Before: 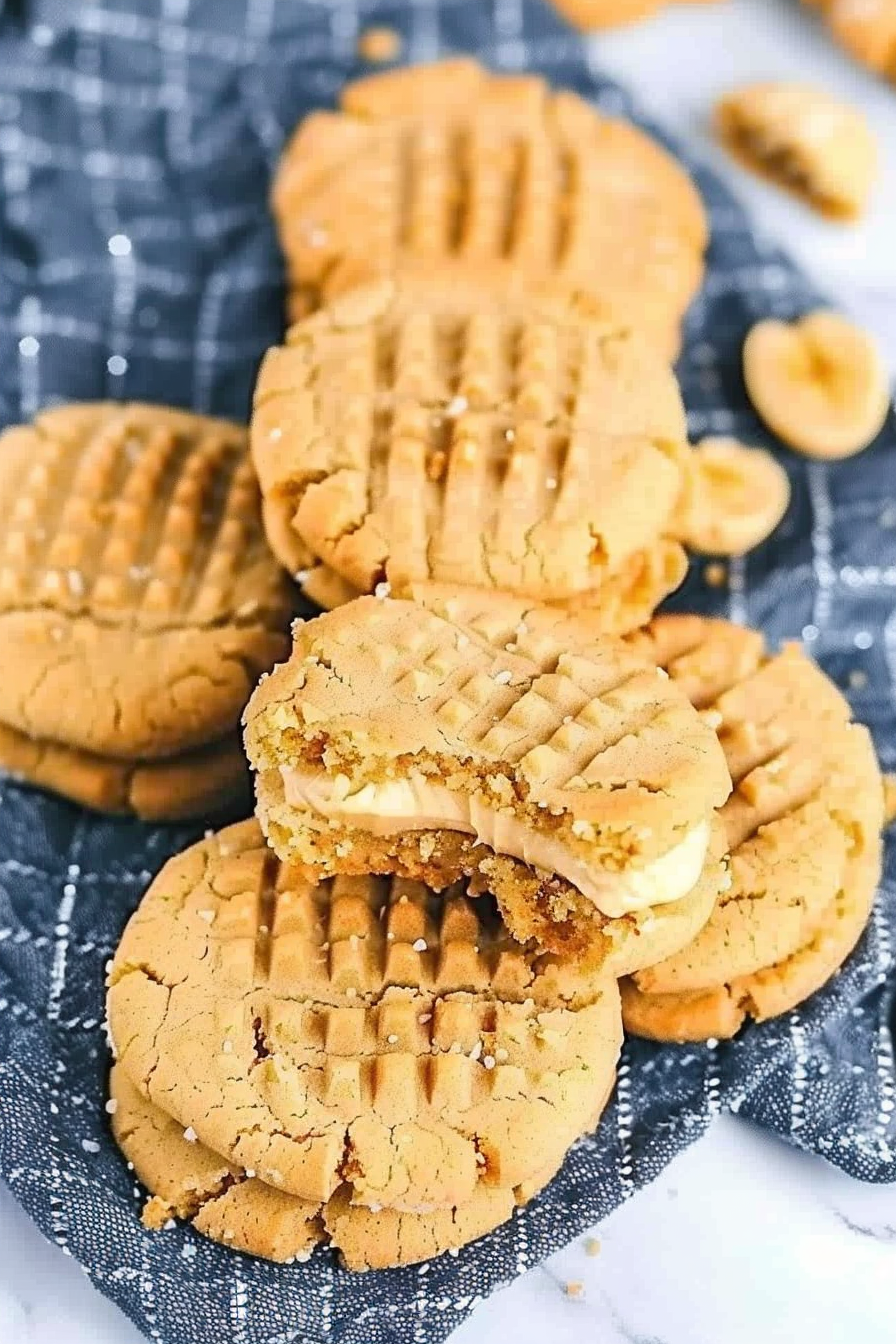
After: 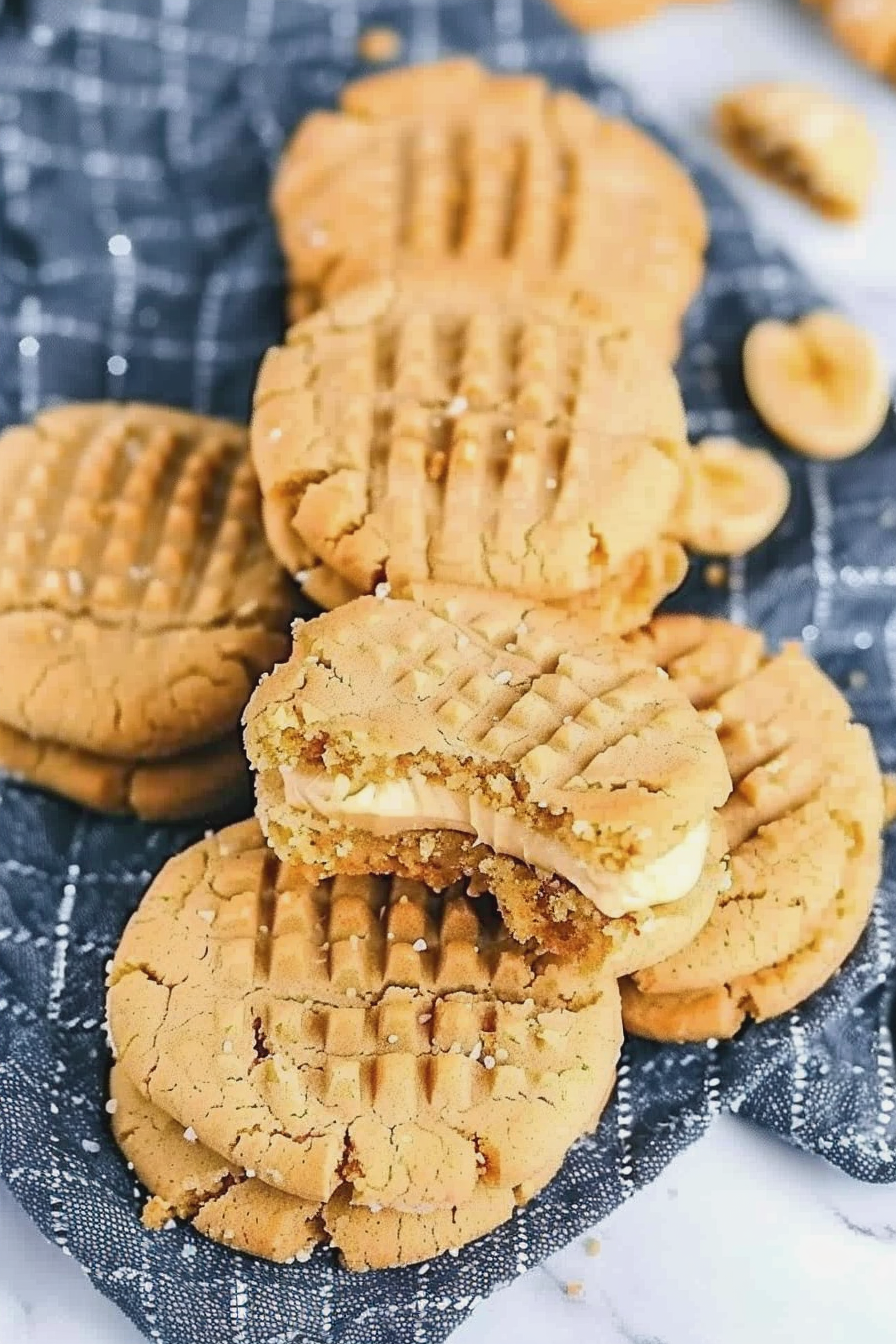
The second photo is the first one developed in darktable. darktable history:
contrast brightness saturation: contrast -0.069, brightness -0.03, saturation -0.108
